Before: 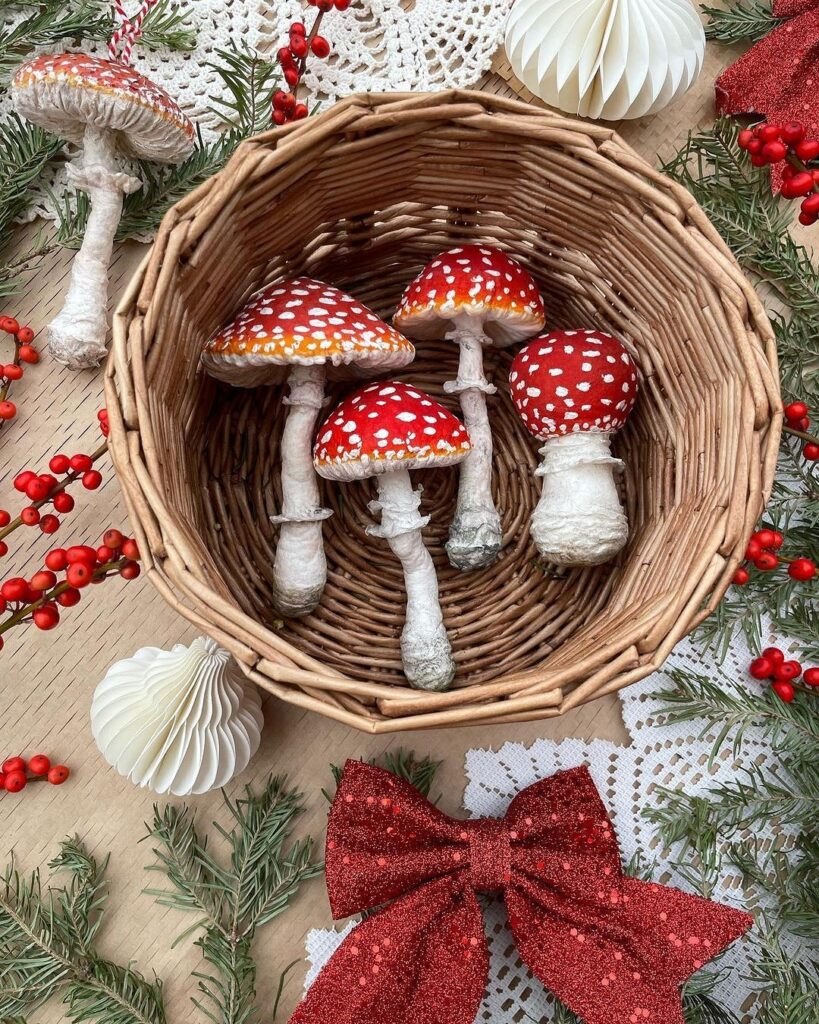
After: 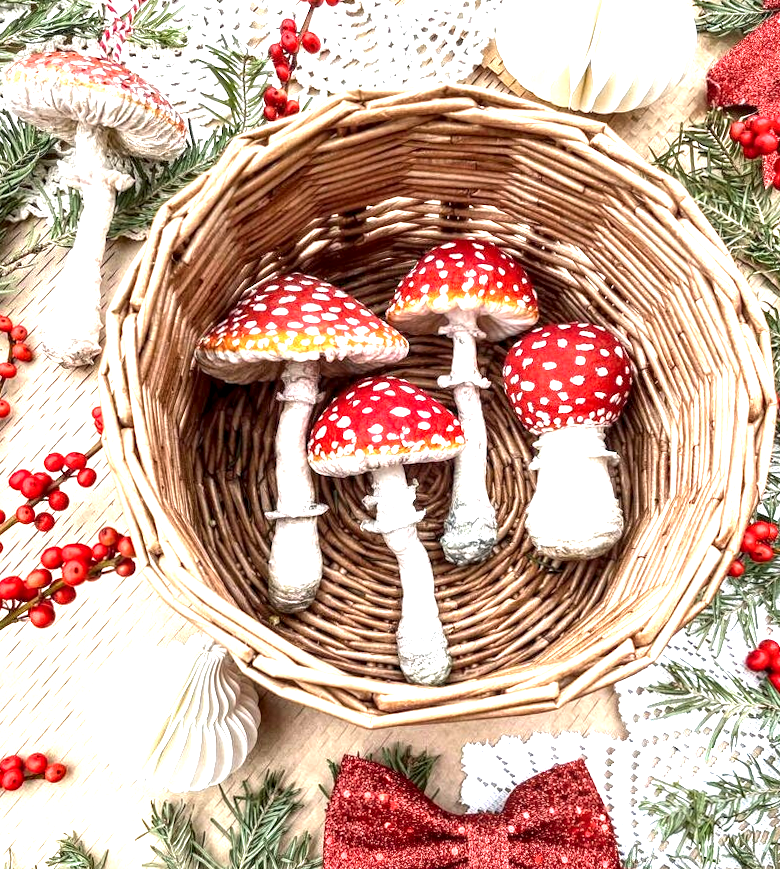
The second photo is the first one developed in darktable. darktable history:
color calibration: illuminant same as pipeline (D50), adaptation XYZ, x 0.345, y 0.358, temperature 5020.86 K
crop and rotate: angle 0.486°, left 0.204%, right 3.478%, bottom 14.193%
local contrast: highlights 60%, shadows 64%, detail 160%
exposure: black level correction 0, exposure 1.461 EV, compensate exposure bias true, compensate highlight preservation false
